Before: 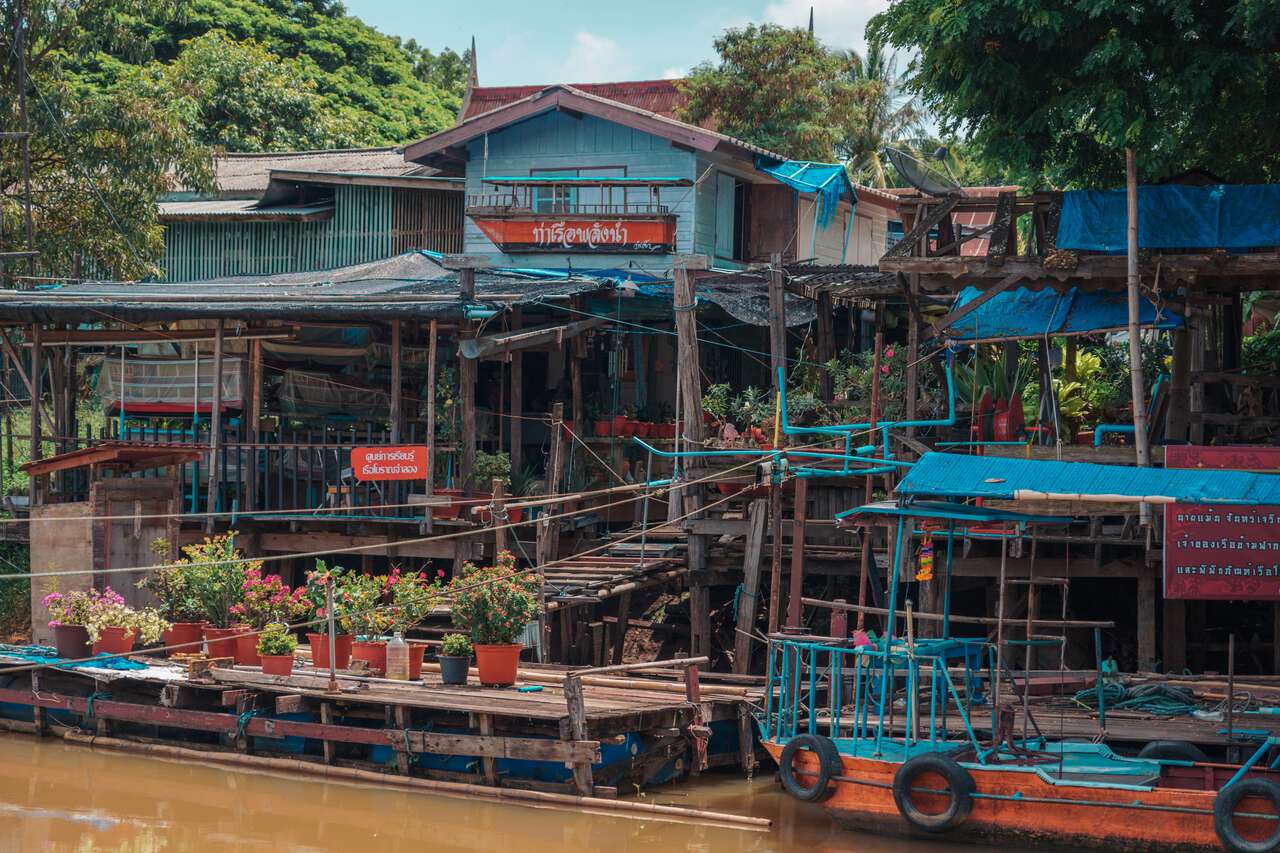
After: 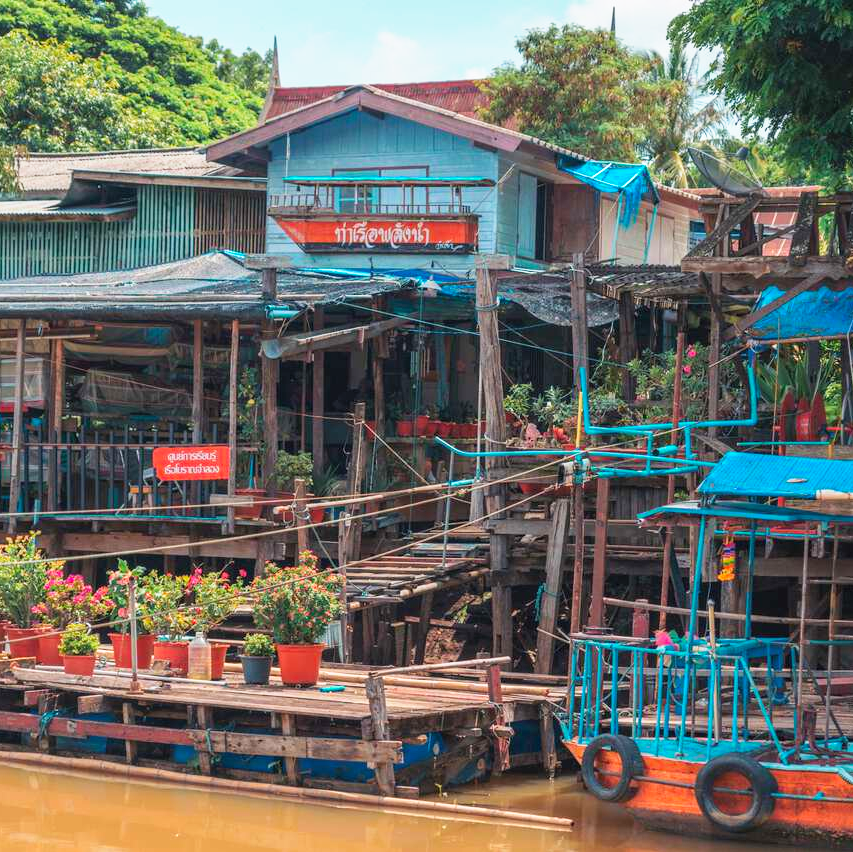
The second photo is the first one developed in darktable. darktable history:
crop and rotate: left 15.532%, right 17.8%
base curve: curves: ch0 [(0, 0) (0.579, 0.807) (1, 1)], preserve colors none
contrast brightness saturation: brightness 0.09, saturation 0.194
